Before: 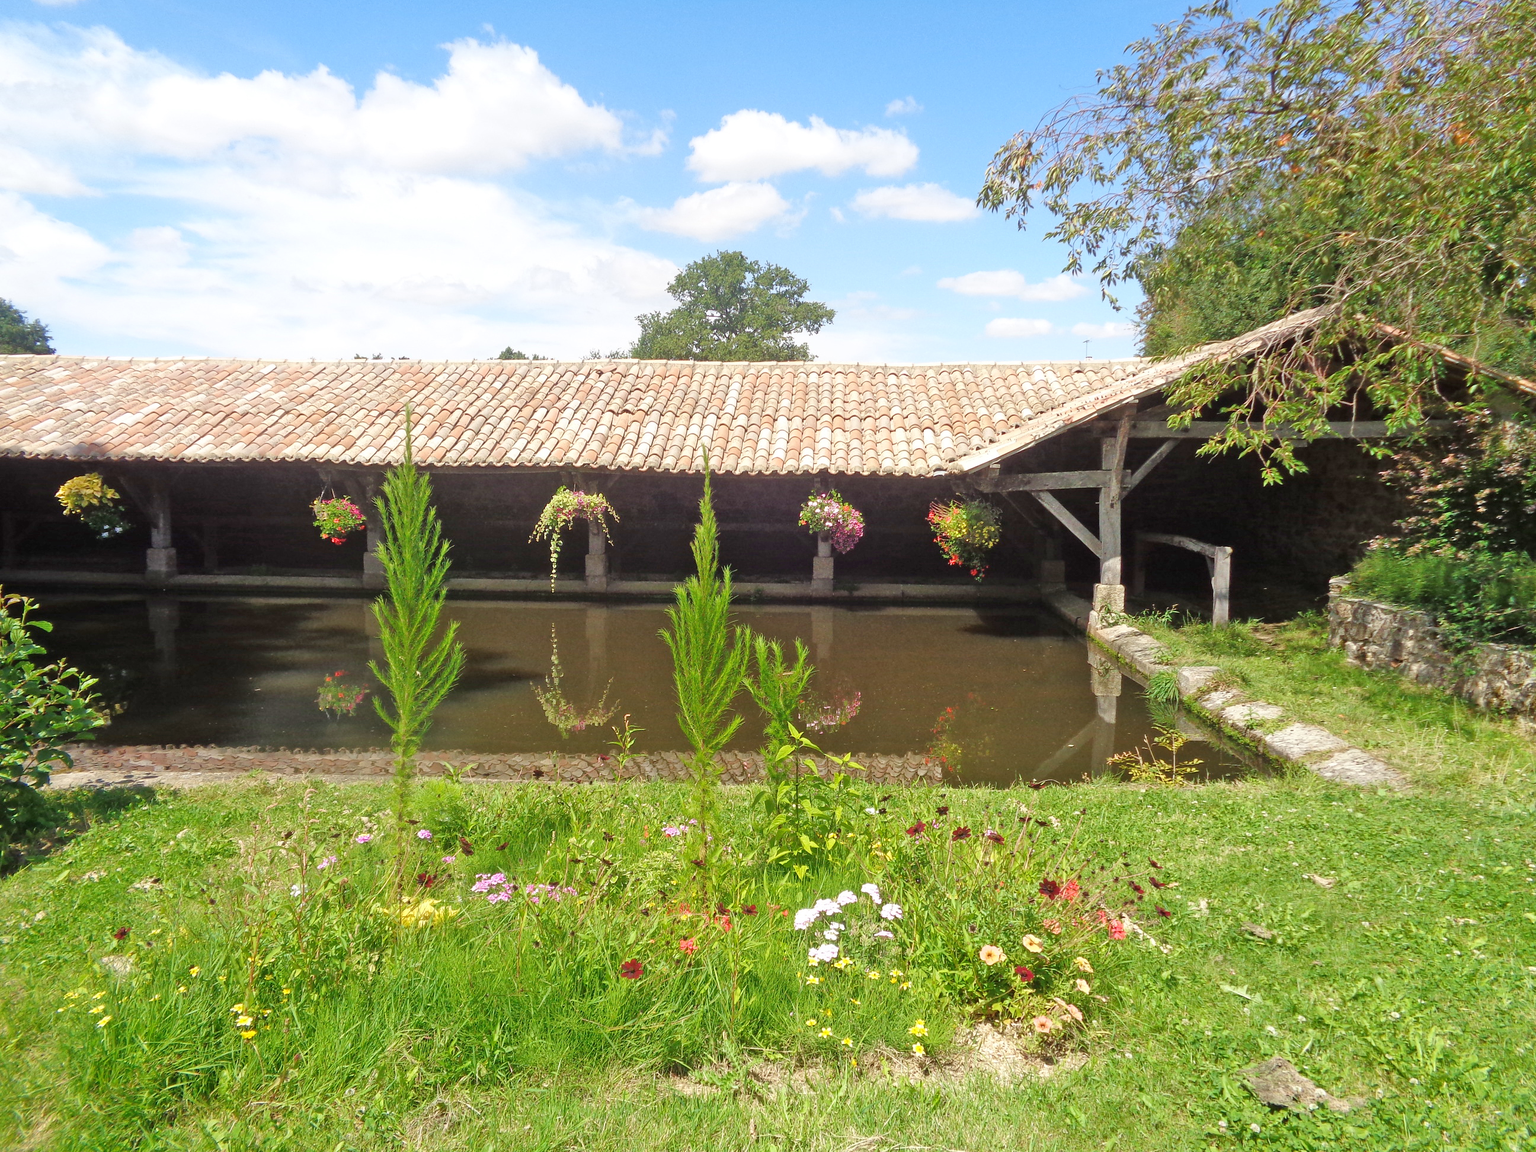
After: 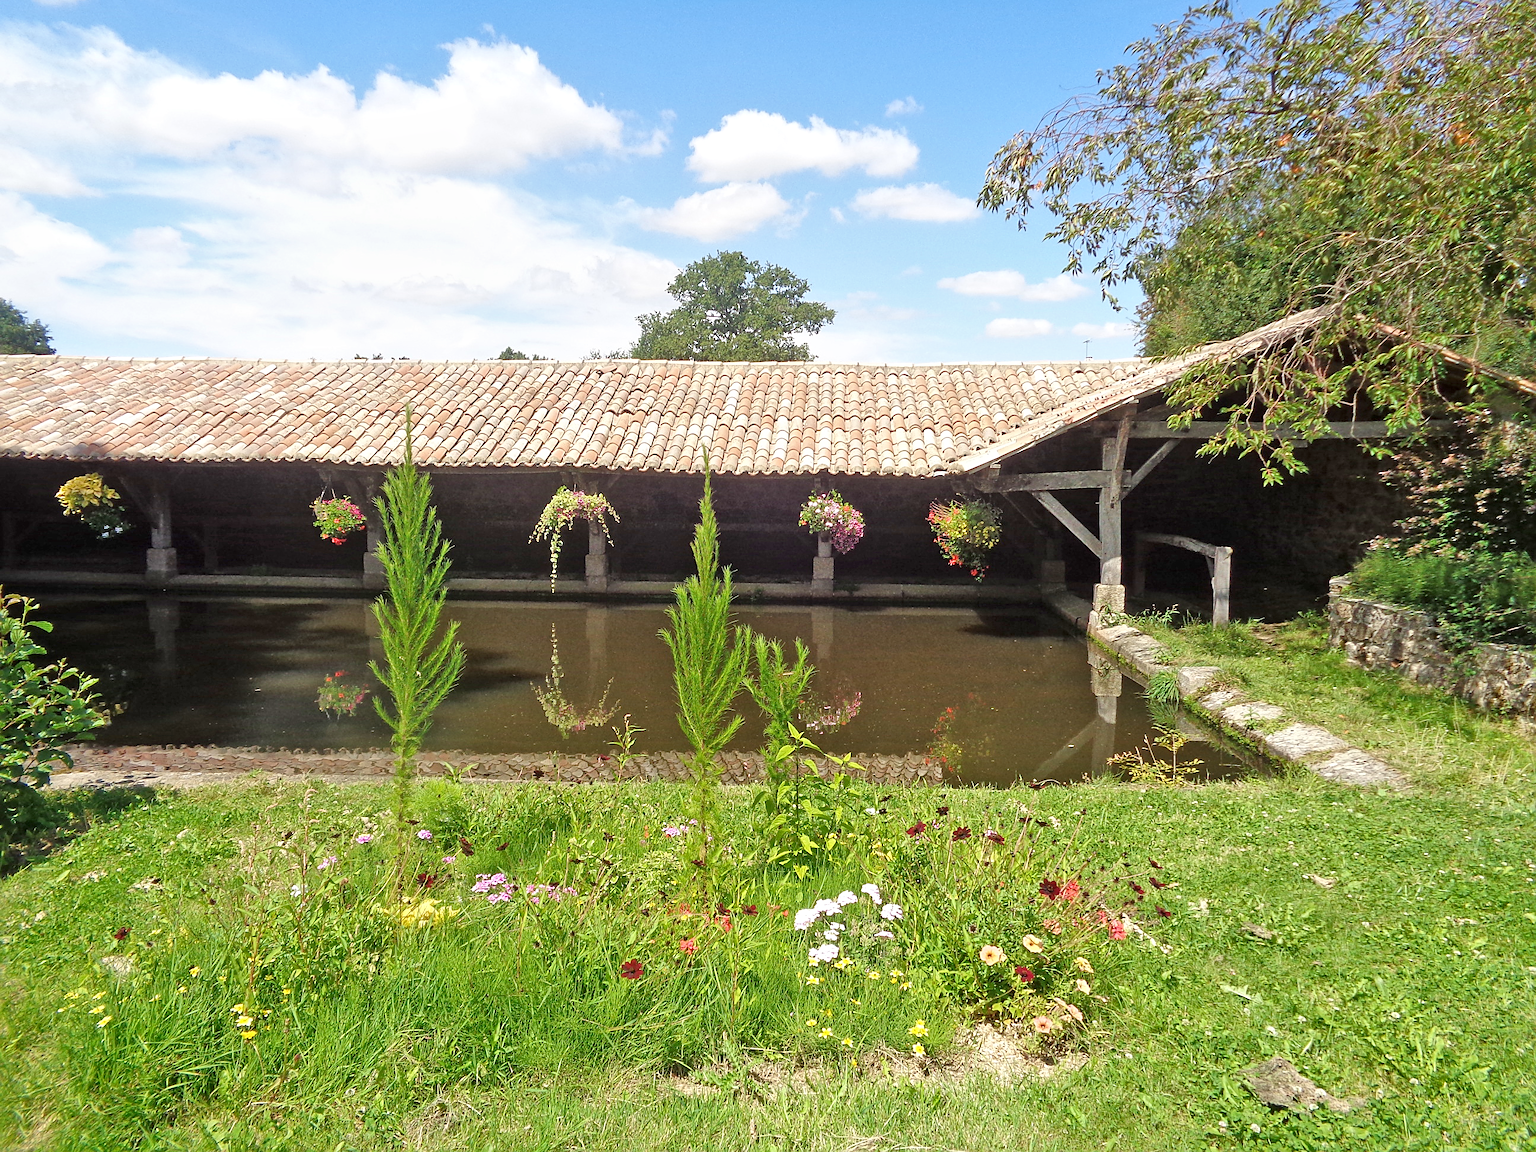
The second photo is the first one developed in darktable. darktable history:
sharpen: on, module defaults
local contrast: mode bilateral grid, contrast 25, coarseness 50, detail 123%, midtone range 0.2
exposure: exposure -0.041 EV, compensate highlight preservation false
